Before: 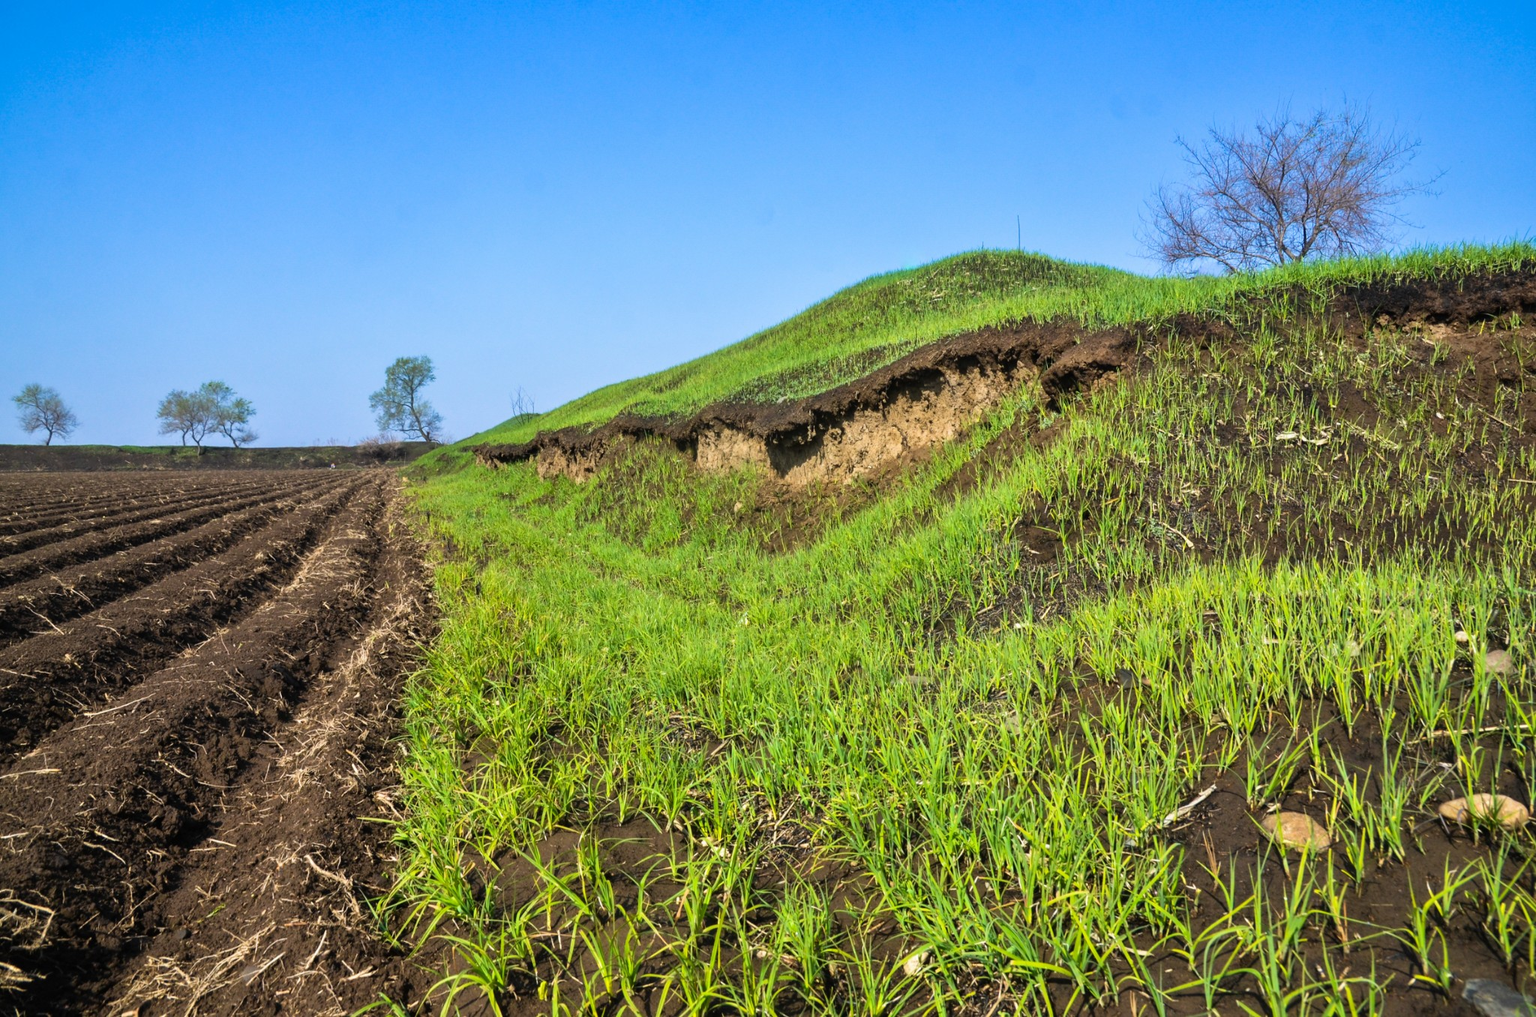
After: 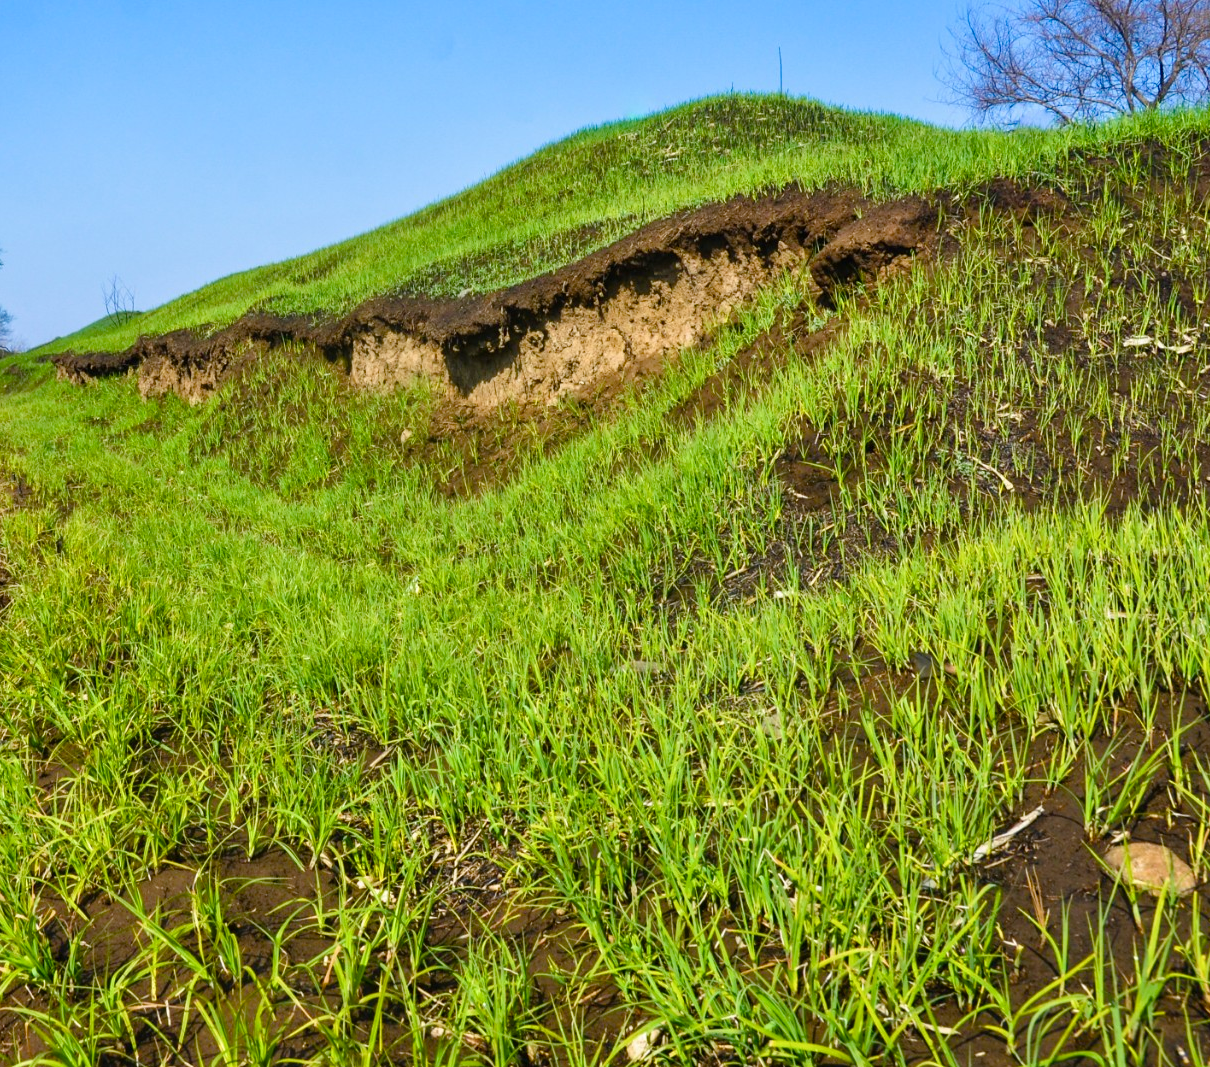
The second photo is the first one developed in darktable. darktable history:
color balance rgb: perceptual saturation grading › global saturation 20%, perceptual saturation grading › highlights -25%, perceptual saturation grading › shadows 50%
crop and rotate: left 28.256%, top 17.734%, right 12.656%, bottom 3.573%
